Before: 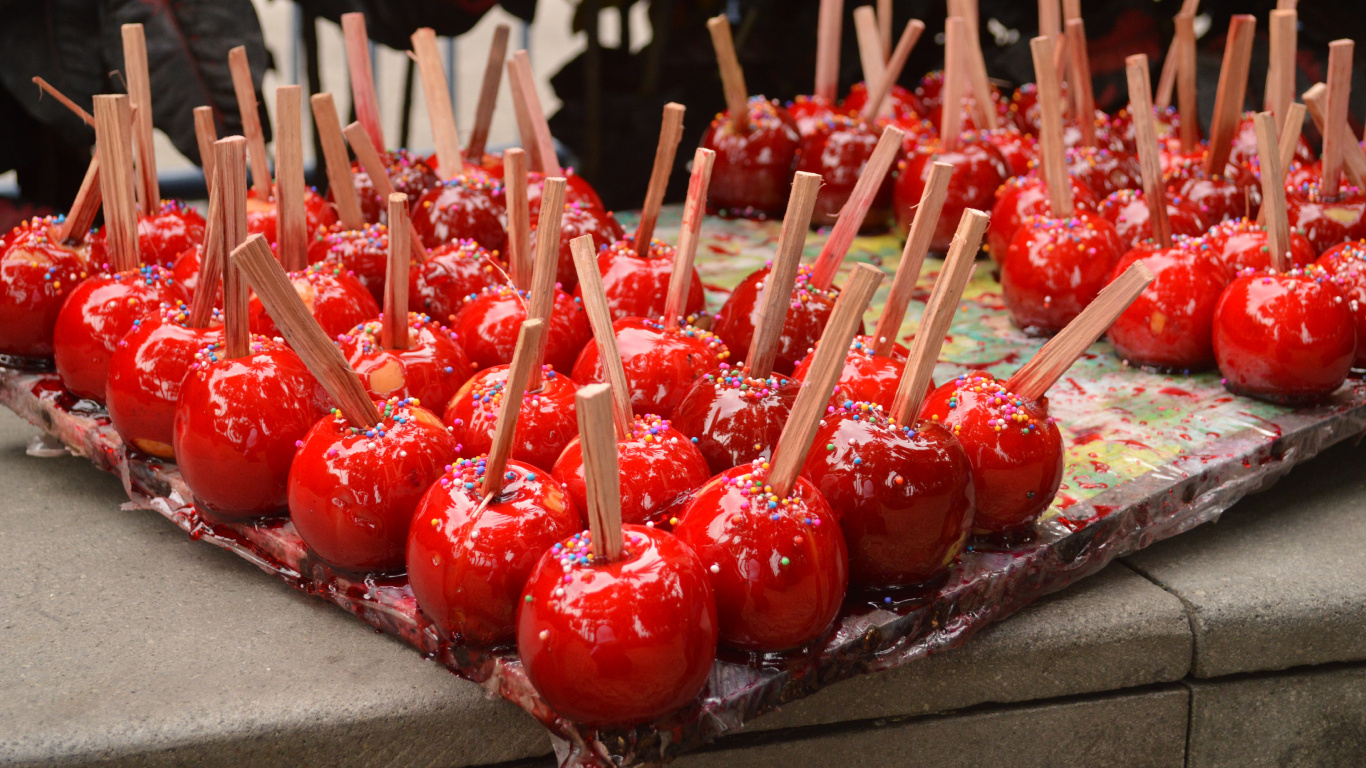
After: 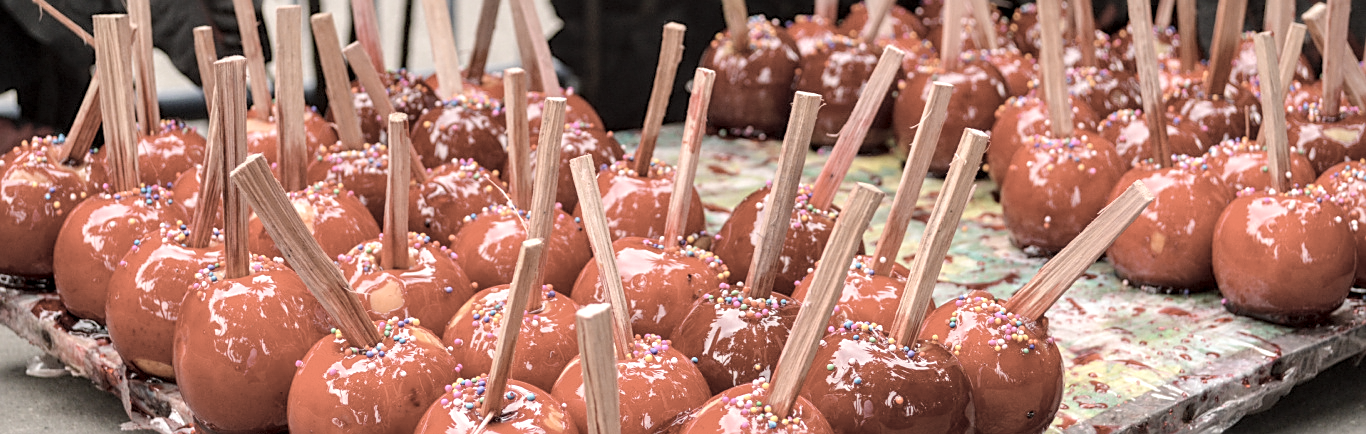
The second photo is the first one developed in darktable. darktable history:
color zones: curves: ch0 [(0, 0.5) (0.143, 0.5) (0.286, 0.5) (0.429, 0.5) (0.571, 0.5) (0.714, 0.476) (0.857, 0.5) (1, 0.5)]; ch2 [(0, 0.5) (0.143, 0.5) (0.286, 0.5) (0.429, 0.5) (0.571, 0.5) (0.714, 0.487) (0.857, 0.5) (1, 0.5)]
crop and rotate: top 10.514%, bottom 32.86%
contrast brightness saturation: brightness 0.182, saturation -0.512
sharpen: on, module defaults
color balance rgb: perceptual saturation grading › global saturation 1.525%, perceptual saturation grading › highlights -1.506%, perceptual saturation grading › mid-tones 4.49%, perceptual saturation grading › shadows 8.774%, global vibrance 20%
local contrast: detail 153%
